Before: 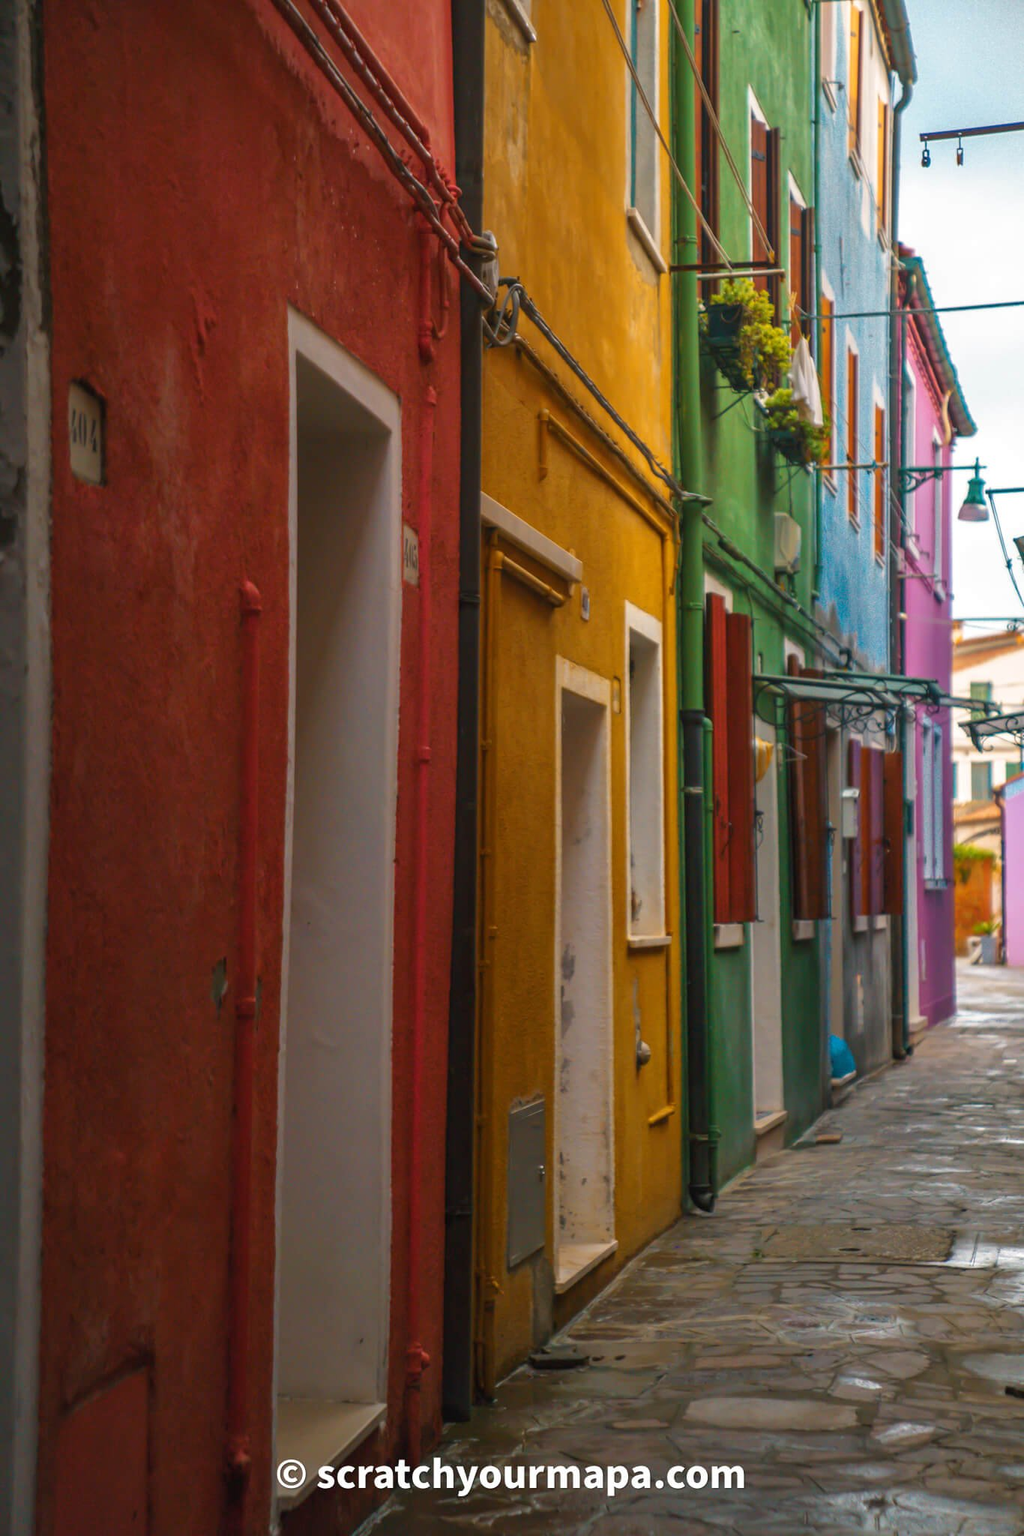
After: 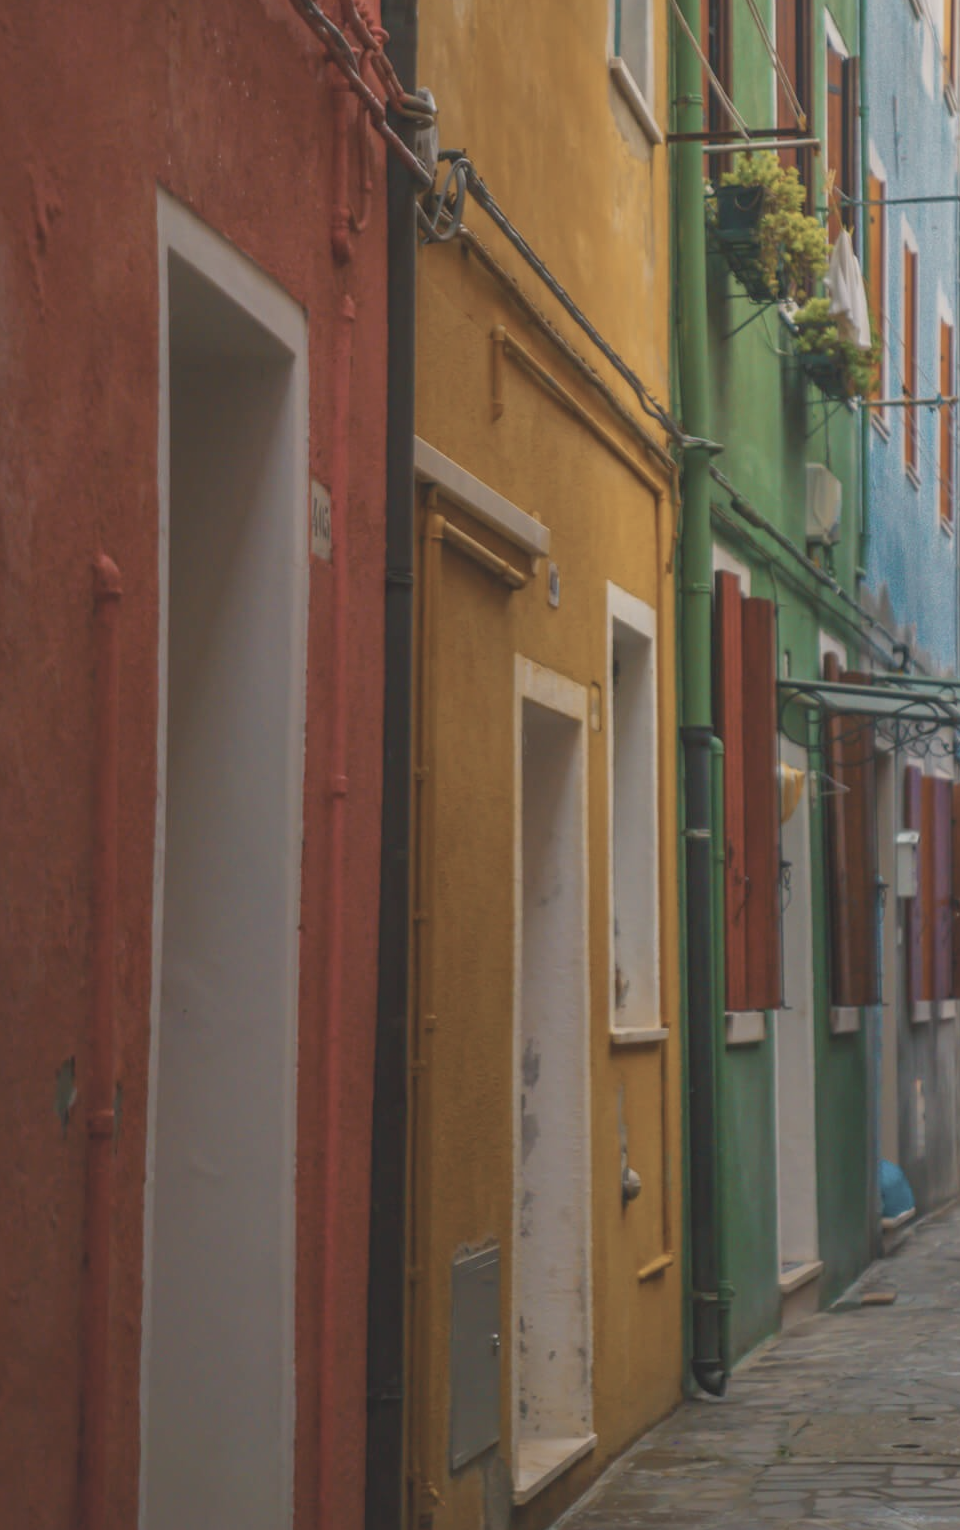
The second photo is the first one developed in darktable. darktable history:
contrast brightness saturation: contrast -0.267, saturation -0.434
crop and rotate: left 16.653%, top 10.768%, right 13.014%, bottom 14.523%
